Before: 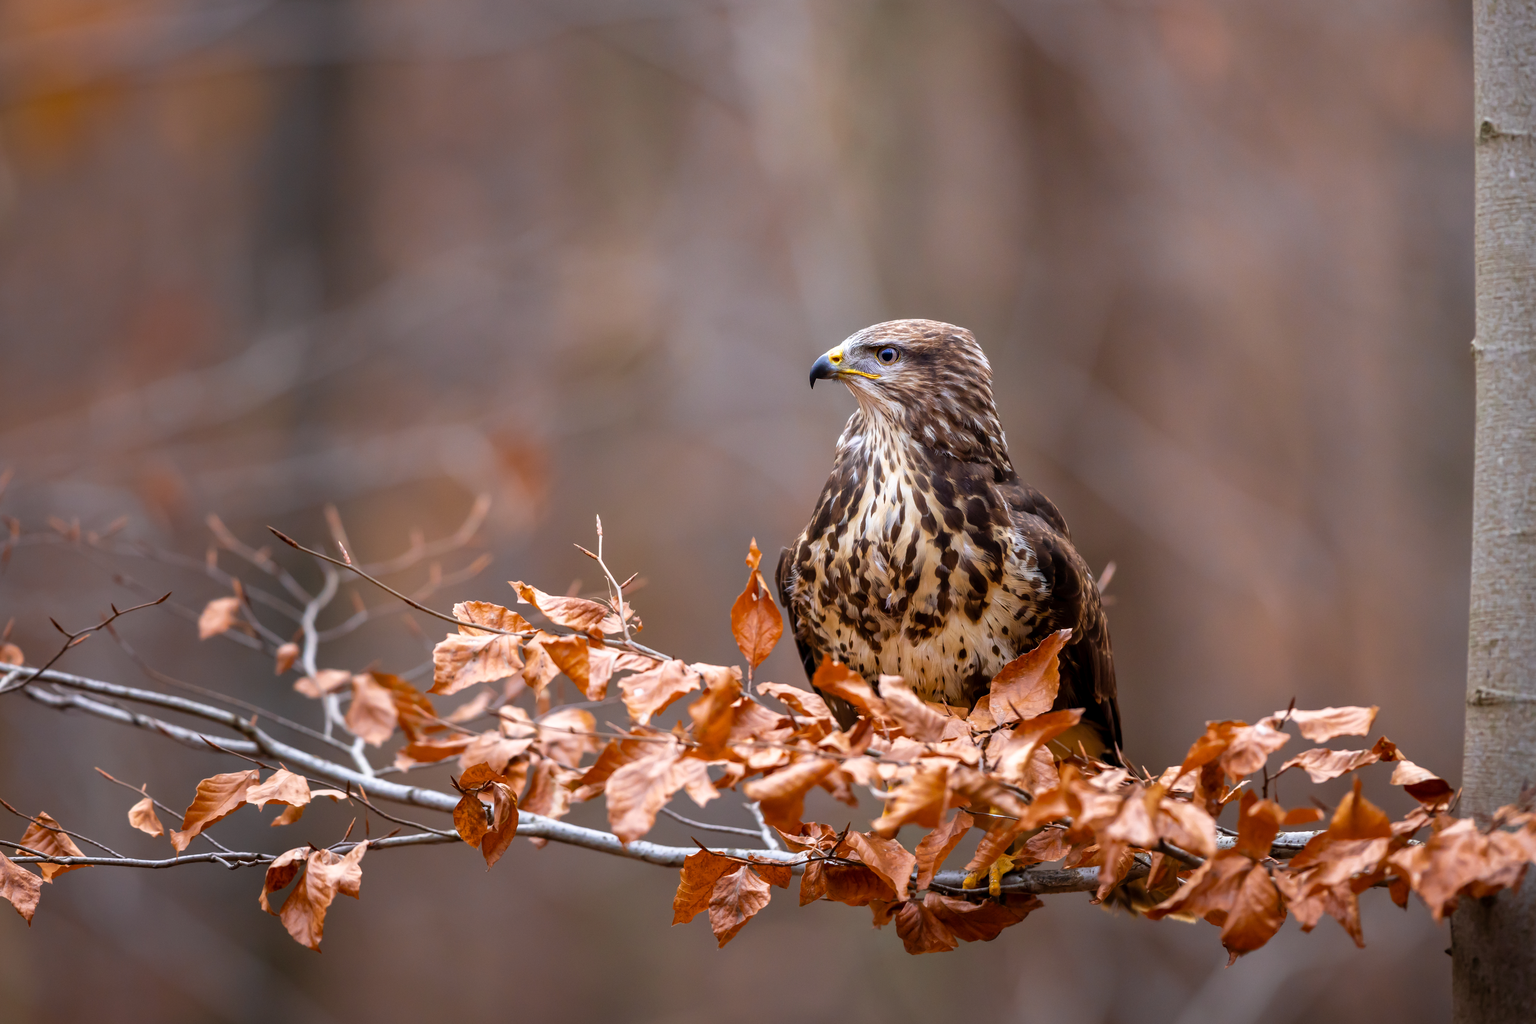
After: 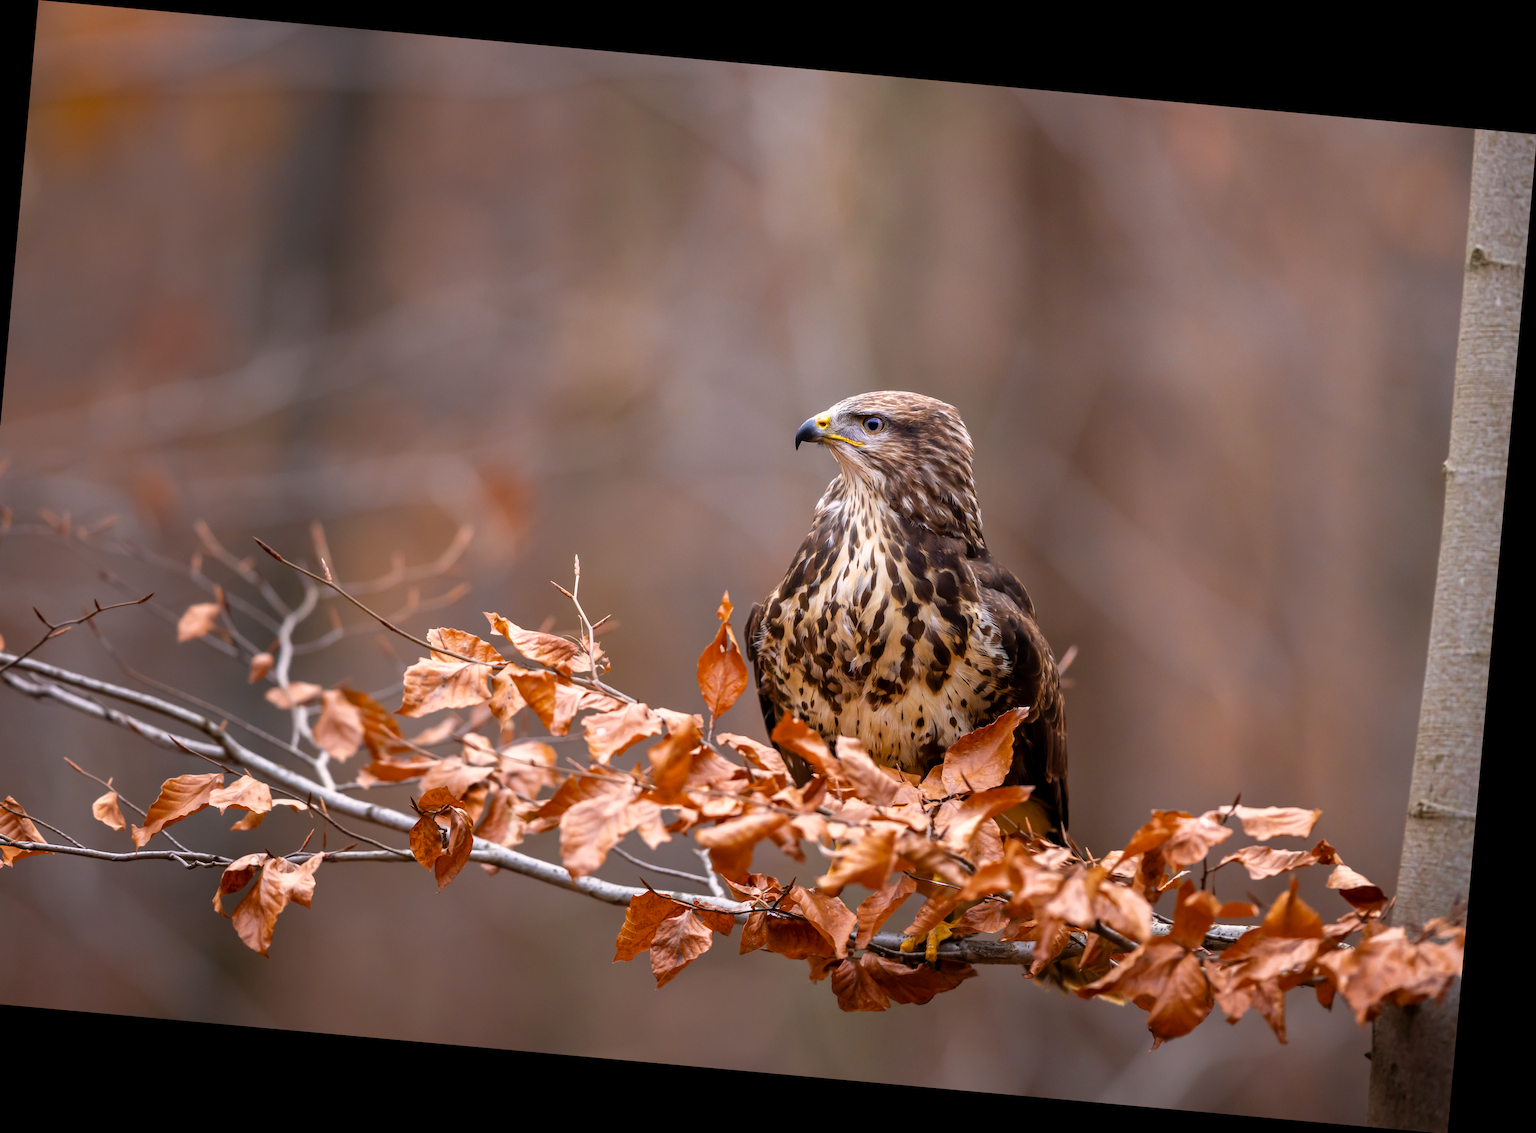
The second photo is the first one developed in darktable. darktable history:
rotate and perspective: rotation 5.12°, automatic cropping off
crop and rotate: left 3.238%
color correction: highlights a* 3.84, highlights b* 5.07
